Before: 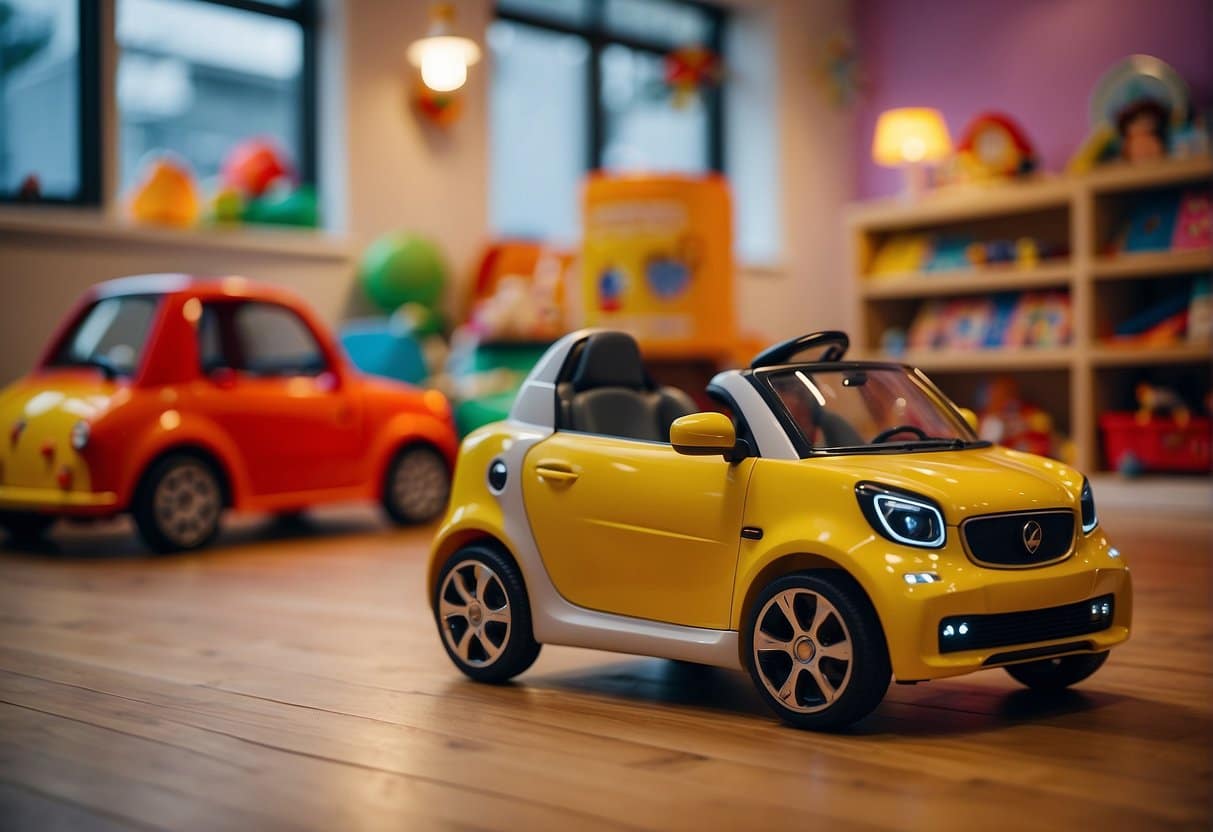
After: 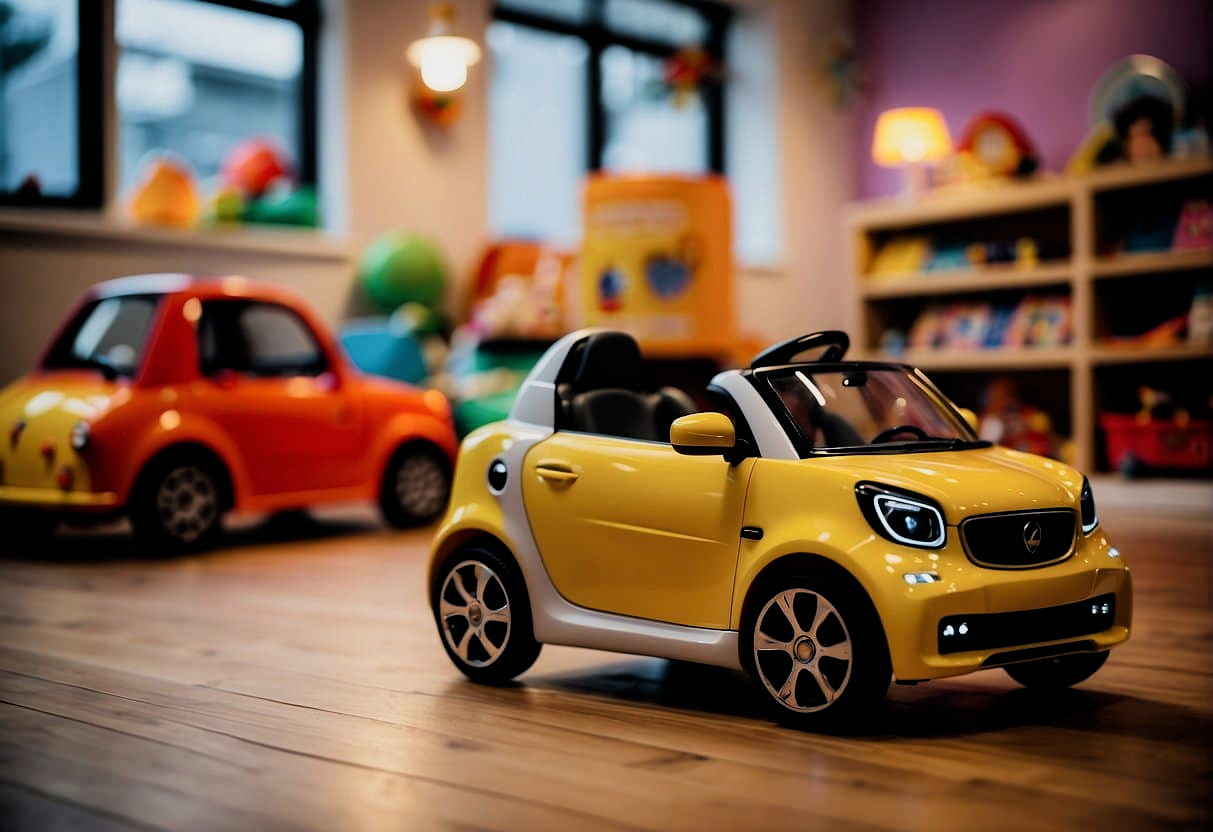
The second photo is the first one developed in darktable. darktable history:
filmic rgb: black relative exposure -5.11 EV, white relative exposure 3.5 EV, threshold 3.05 EV, hardness 3.18, contrast 1.487, highlights saturation mix -49.38%, enable highlight reconstruction true
